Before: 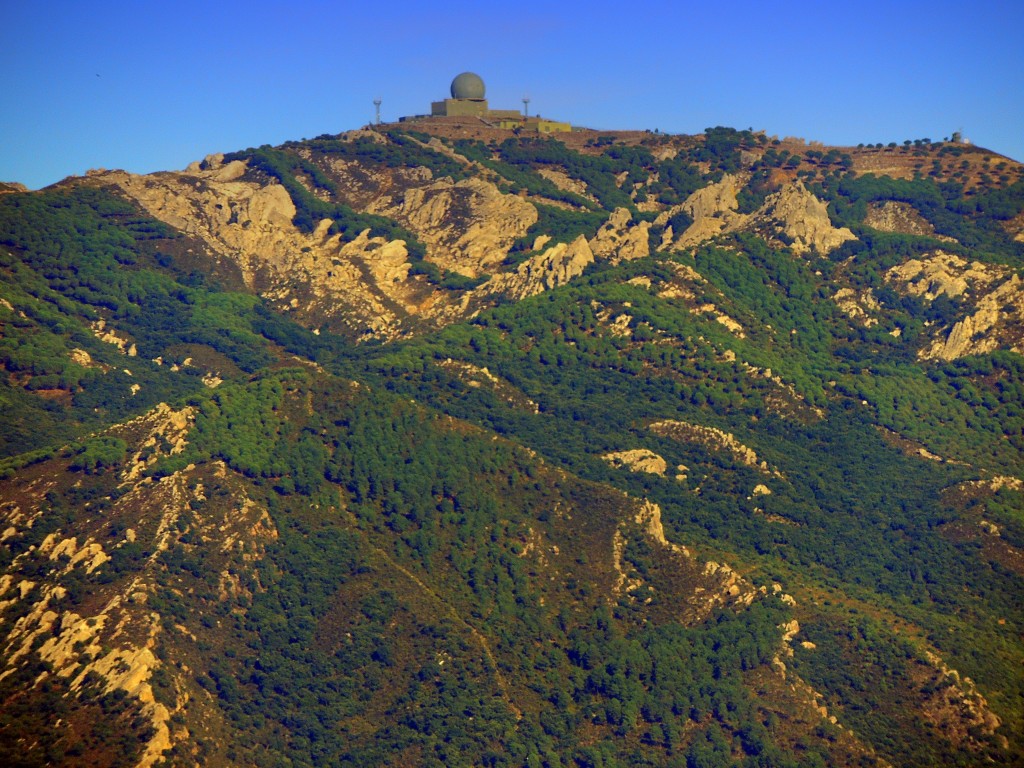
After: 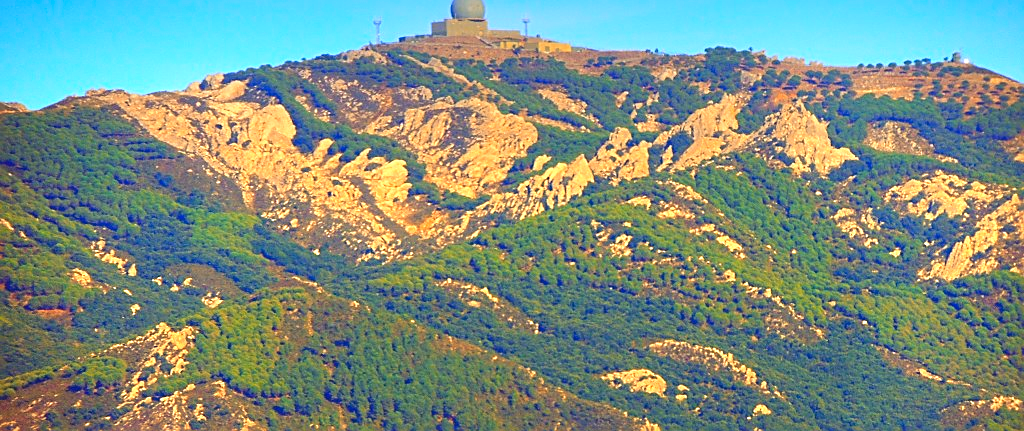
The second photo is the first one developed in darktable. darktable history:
crop and rotate: top 10.505%, bottom 33.245%
color zones: curves: ch2 [(0, 0.5) (0.143, 0.5) (0.286, 0.416) (0.429, 0.5) (0.571, 0.5) (0.714, 0.5) (0.857, 0.5) (1, 0.5)]
sharpen: on, module defaults
haze removal: strength -0.09, distance 0.361, compatibility mode true, adaptive false
tone equalizer: edges refinement/feathering 500, mask exposure compensation -1.57 EV, preserve details no
contrast brightness saturation: contrast -0.188, saturation 0.189
exposure: black level correction 0.001, exposure 1.399 EV, compensate highlight preservation false
